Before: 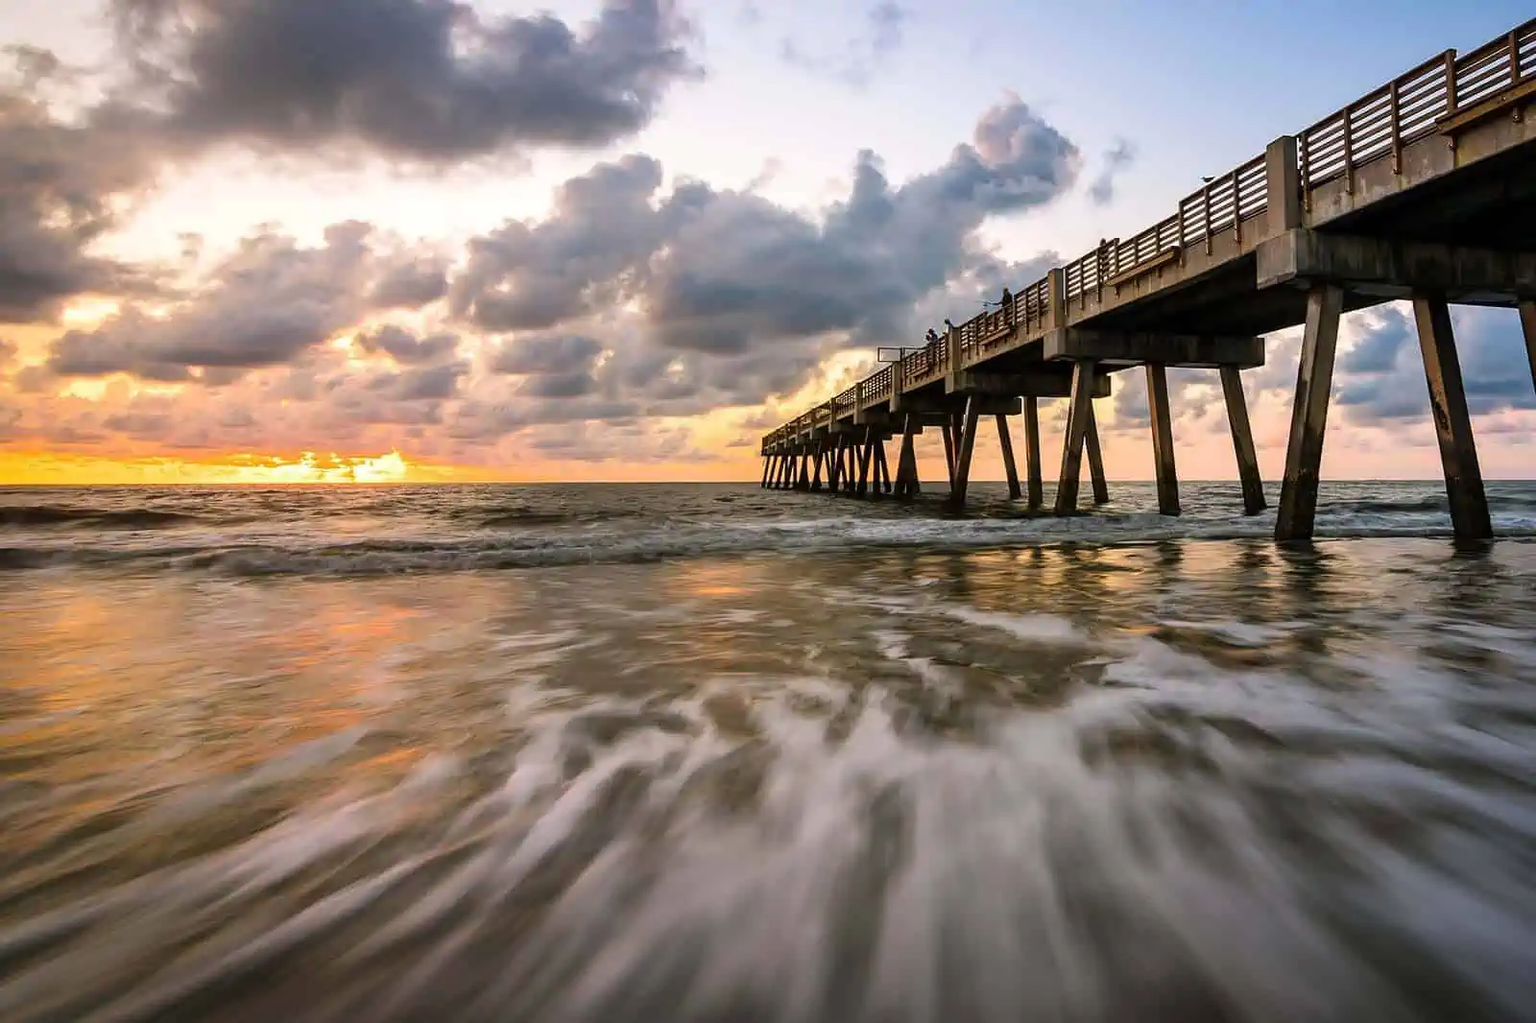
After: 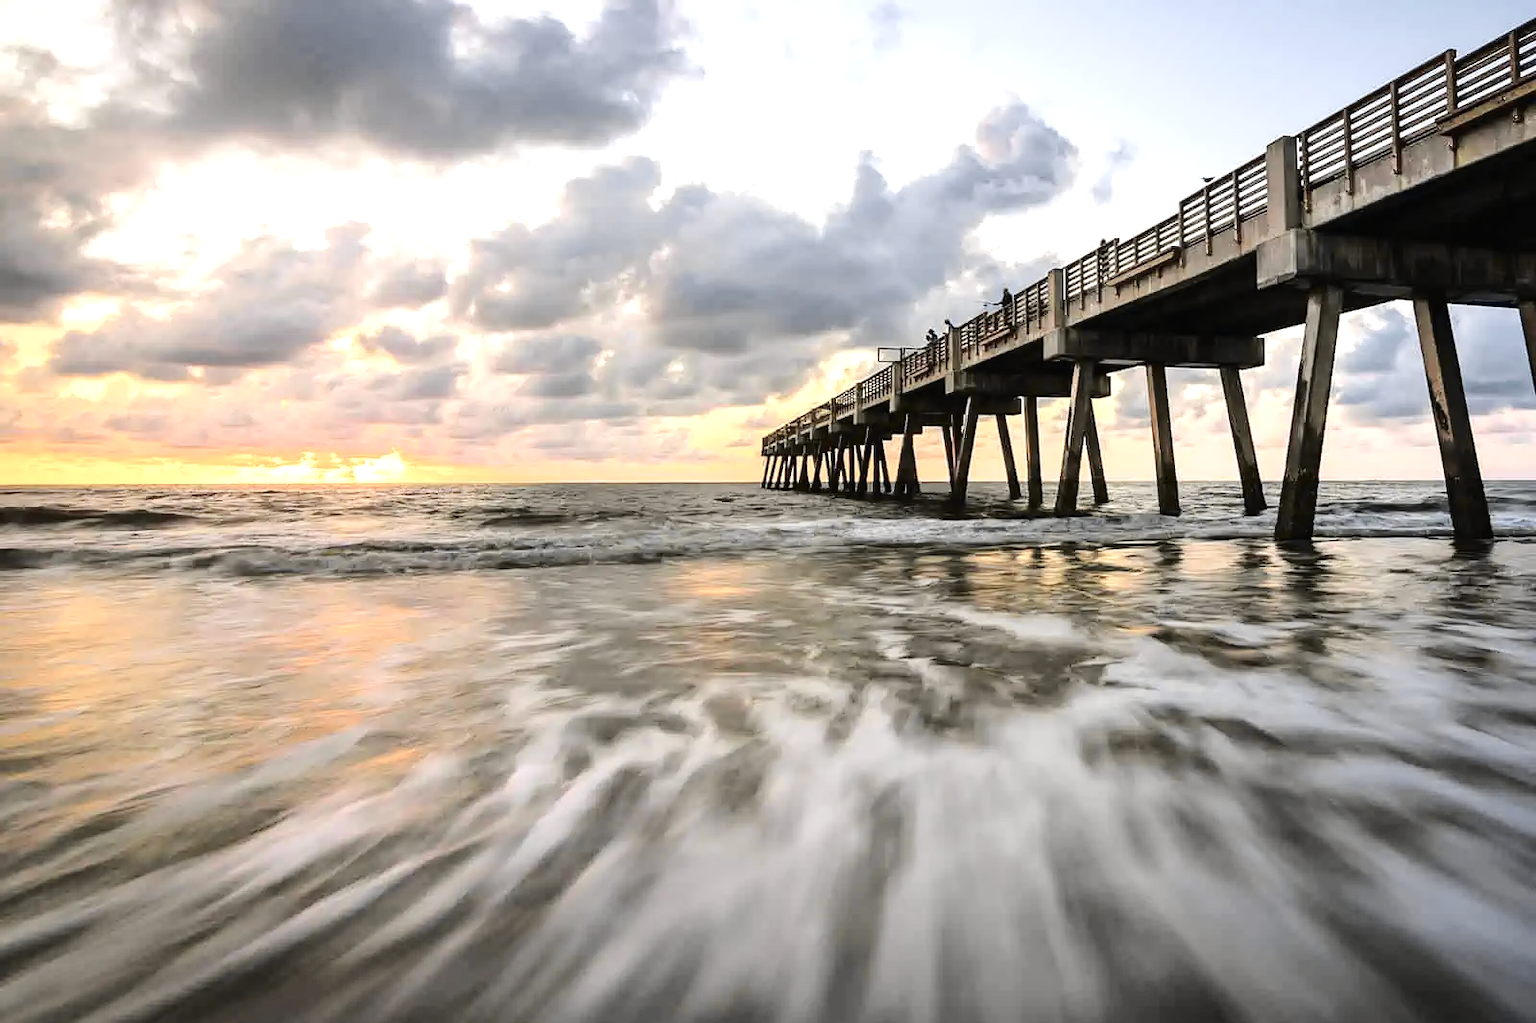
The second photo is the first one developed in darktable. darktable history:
tone curve: curves: ch0 [(0, 0.01) (0.097, 0.07) (0.204, 0.173) (0.447, 0.517) (0.539, 0.624) (0.733, 0.791) (0.879, 0.898) (1, 0.98)]; ch1 [(0, 0) (0.393, 0.415) (0.447, 0.448) (0.485, 0.494) (0.523, 0.509) (0.545, 0.544) (0.574, 0.578) (0.648, 0.674) (1, 1)]; ch2 [(0, 0) (0.369, 0.388) (0.449, 0.431) (0.499, 0.5) (0.521, 0.517) (0.53, 0.54) (0.564, 0.569) (0.674, 0.735) (1, 1)], color space Lab, independent channels, preserve colors none
color correction: saturation 0.5
exposure: black level correction 0, exposure 0.7 EV, compensate highlight preservation false
